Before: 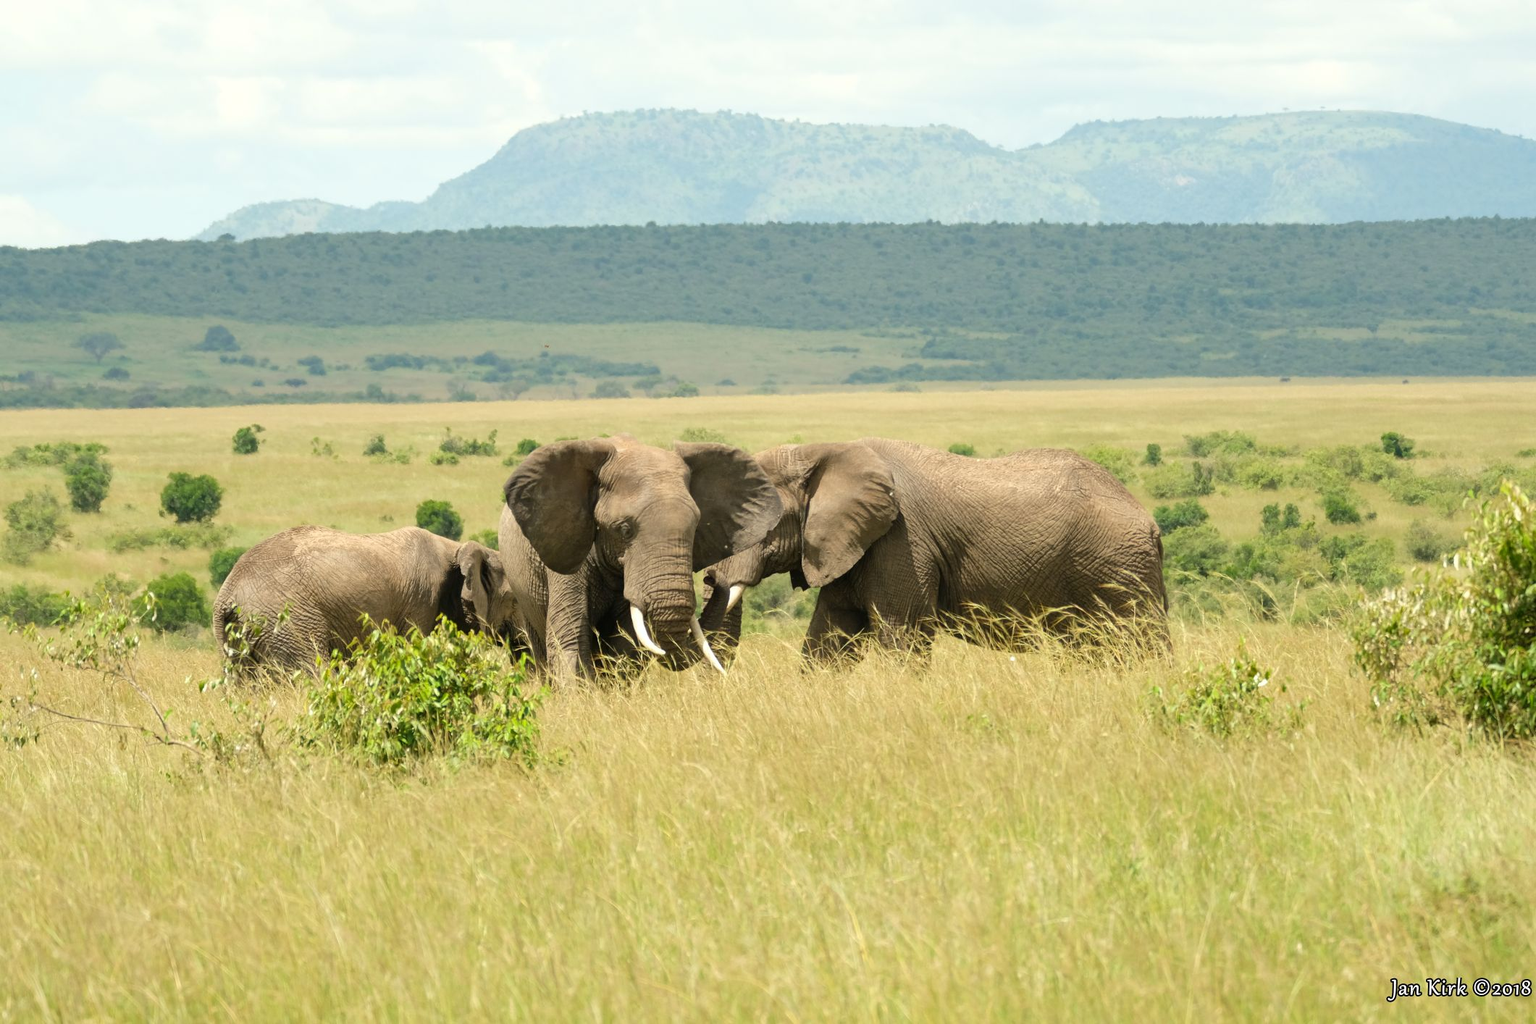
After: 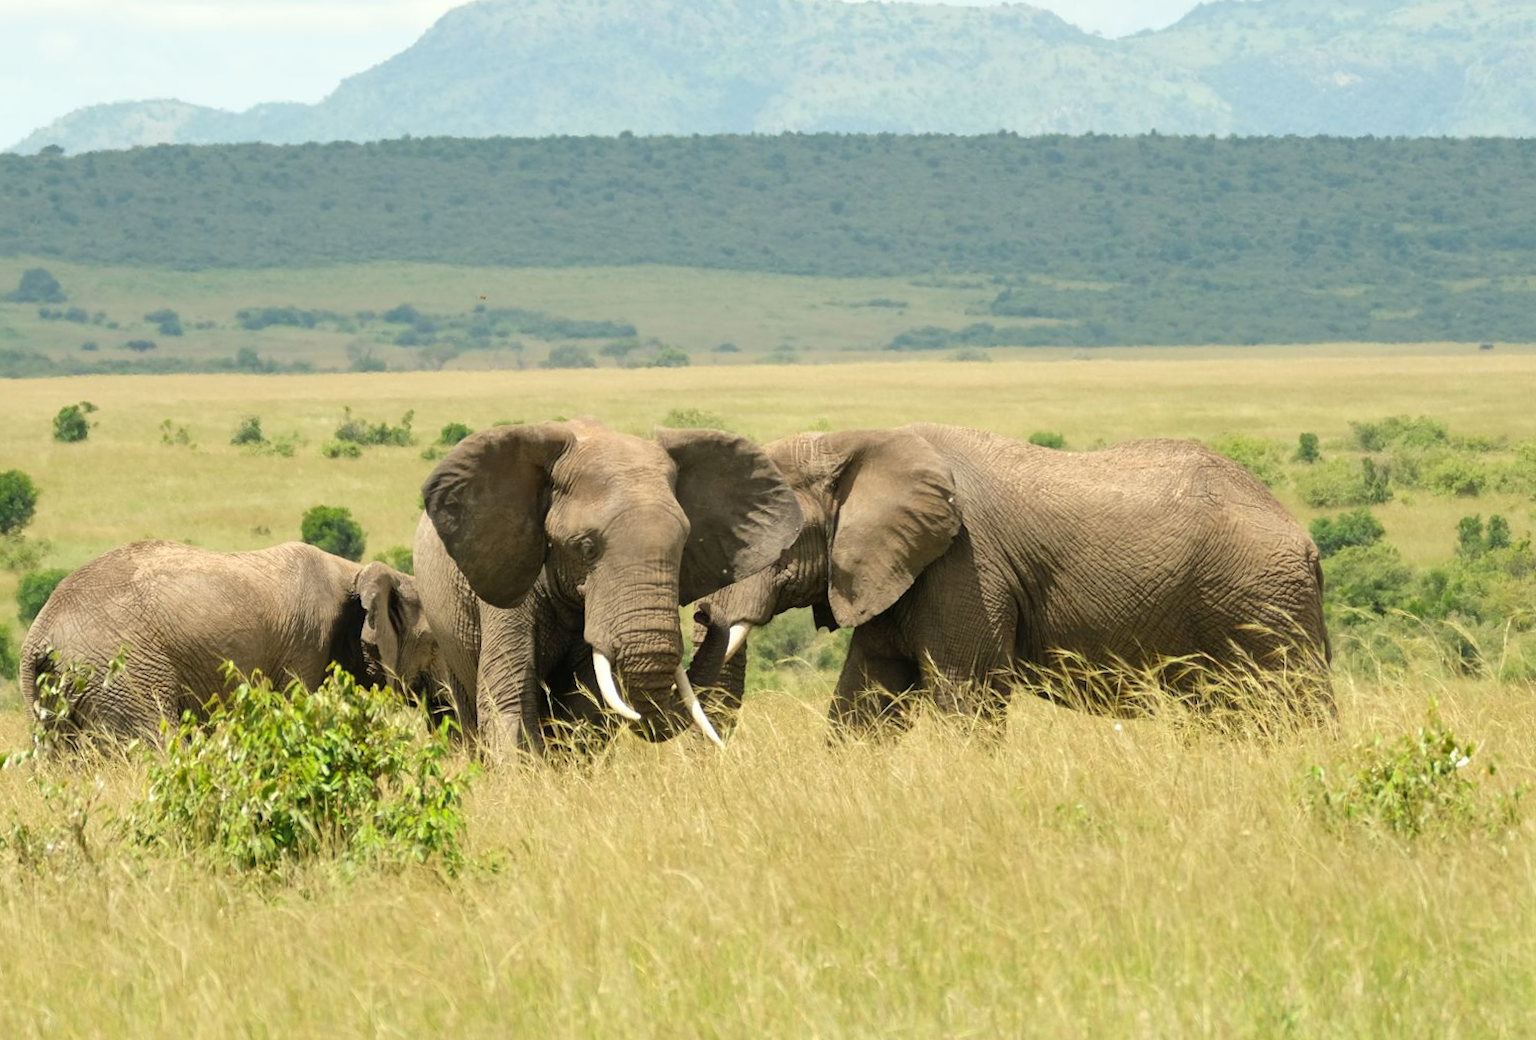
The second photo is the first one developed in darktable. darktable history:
crop and rotate: left 11.831%, top 11.346%, right 13.429%, bottom 13.899%
rotate and perspective: rotation 0.226°, lens shift (vertical) -0.042, crop left 0.023, crop right 0.982, crop top 0.006, crop bottom 0.994
